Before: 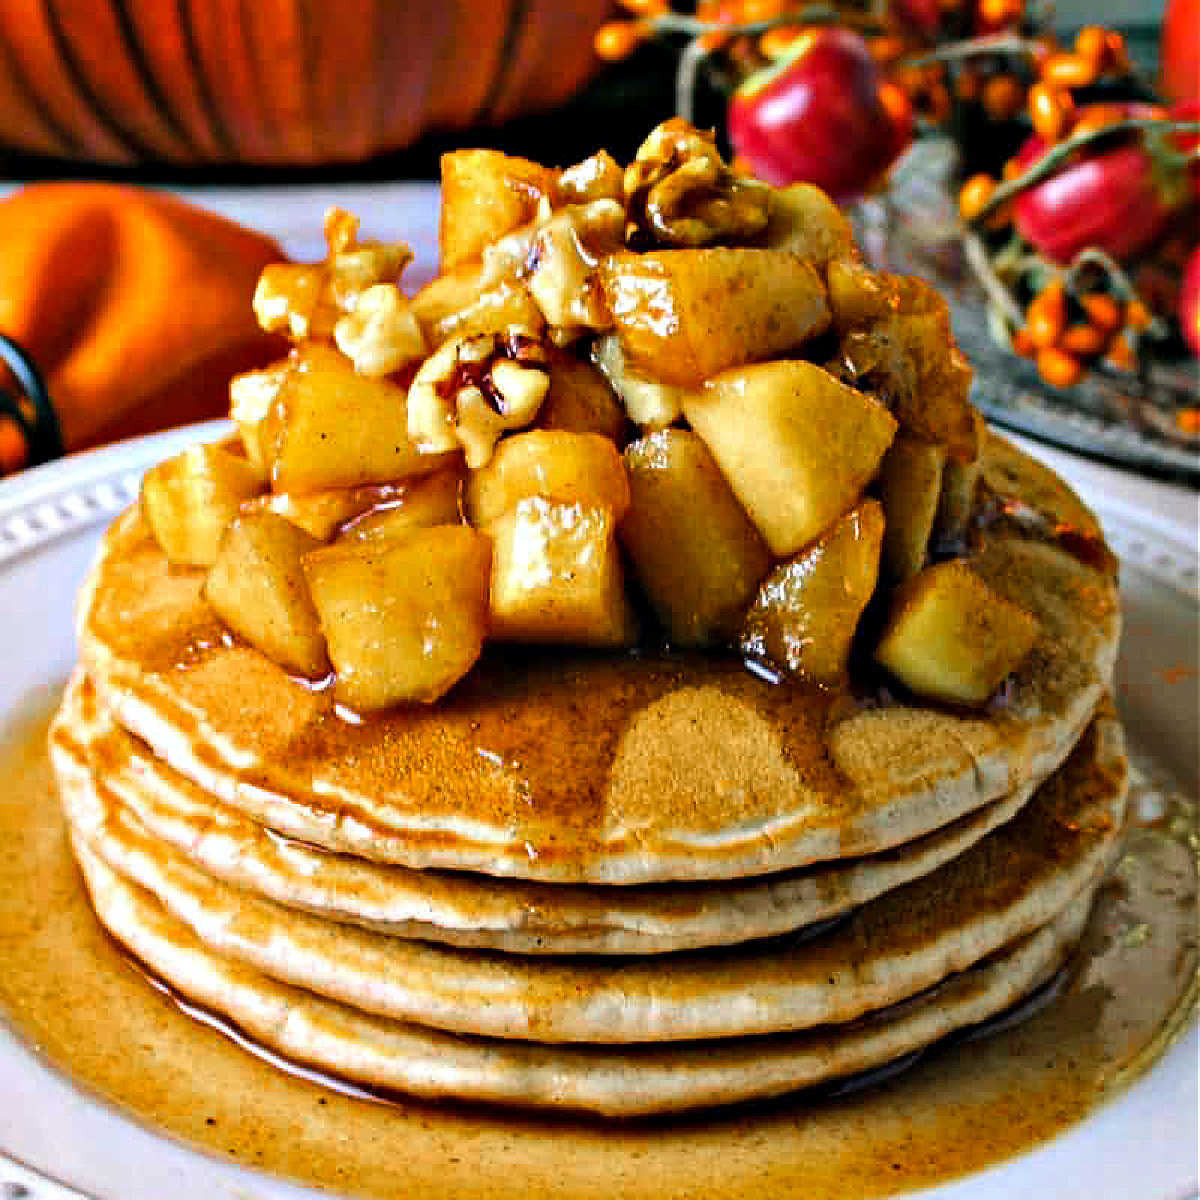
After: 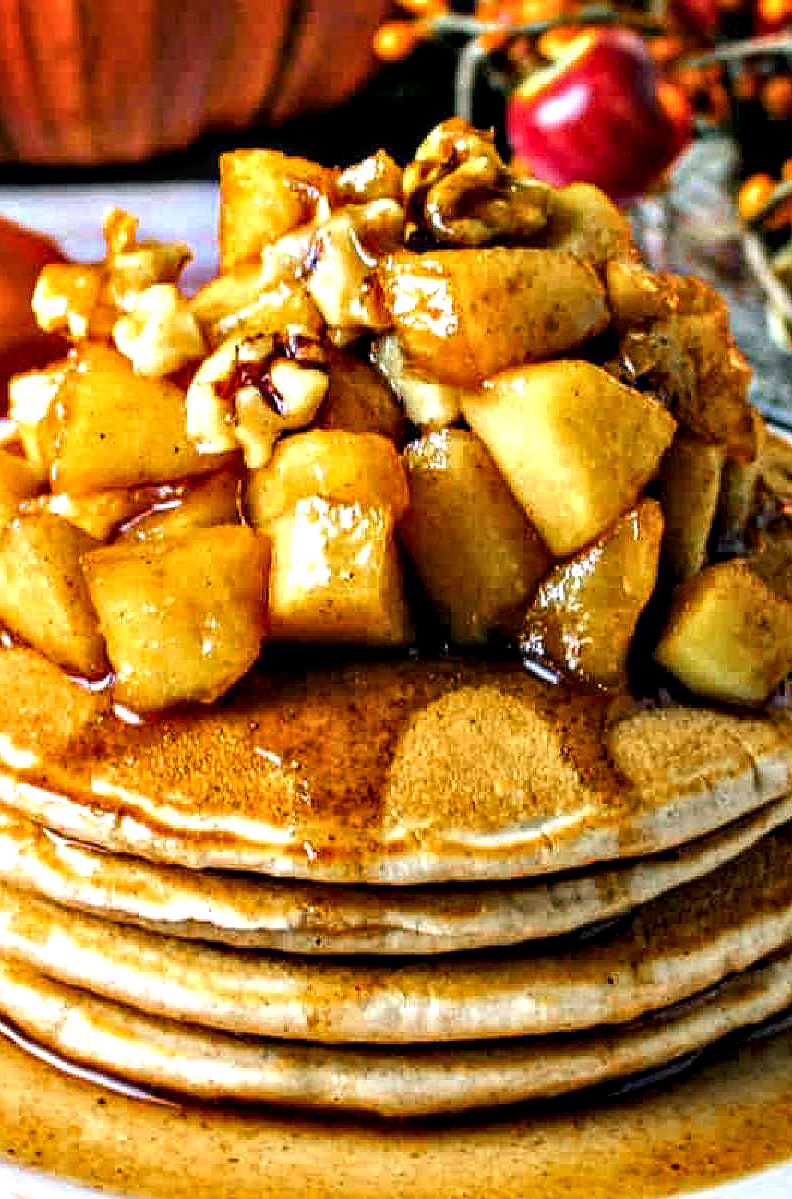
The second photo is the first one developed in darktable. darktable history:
crop and rotate: left 18.442%, right 15.508%
exposure: exposure 0.367 EV, compensate highlight preservation false
local contrast: highlights 25%, detail 150%
